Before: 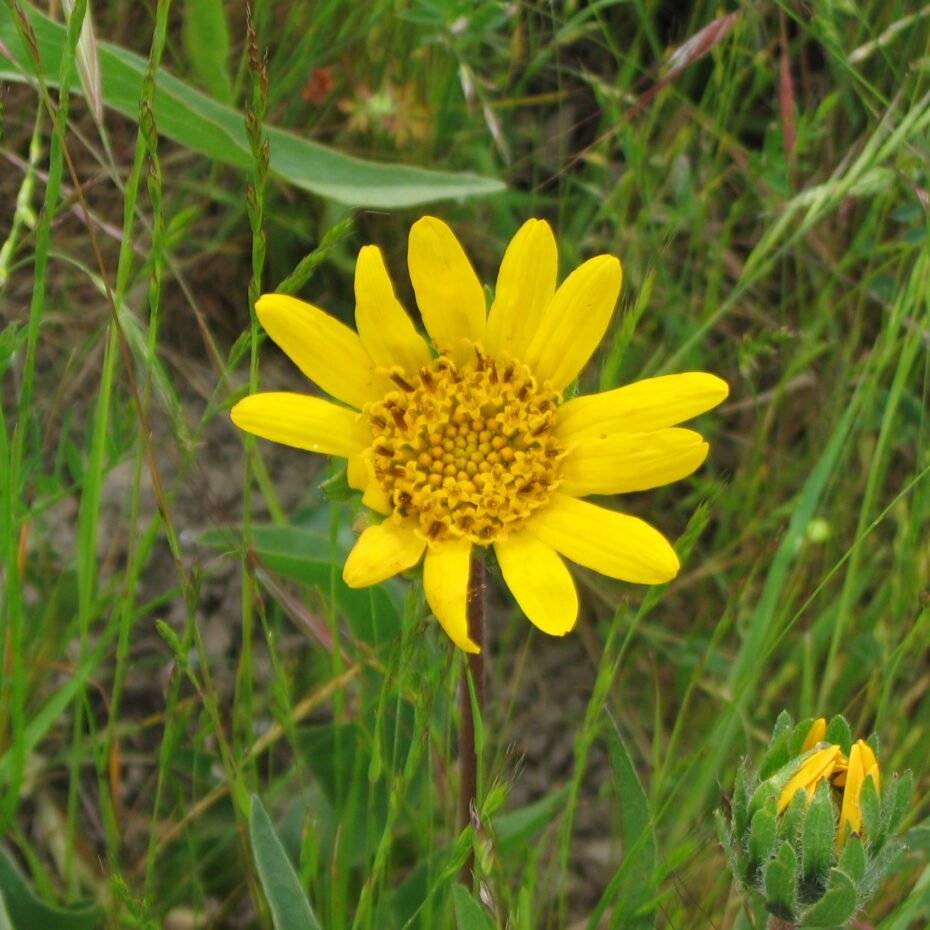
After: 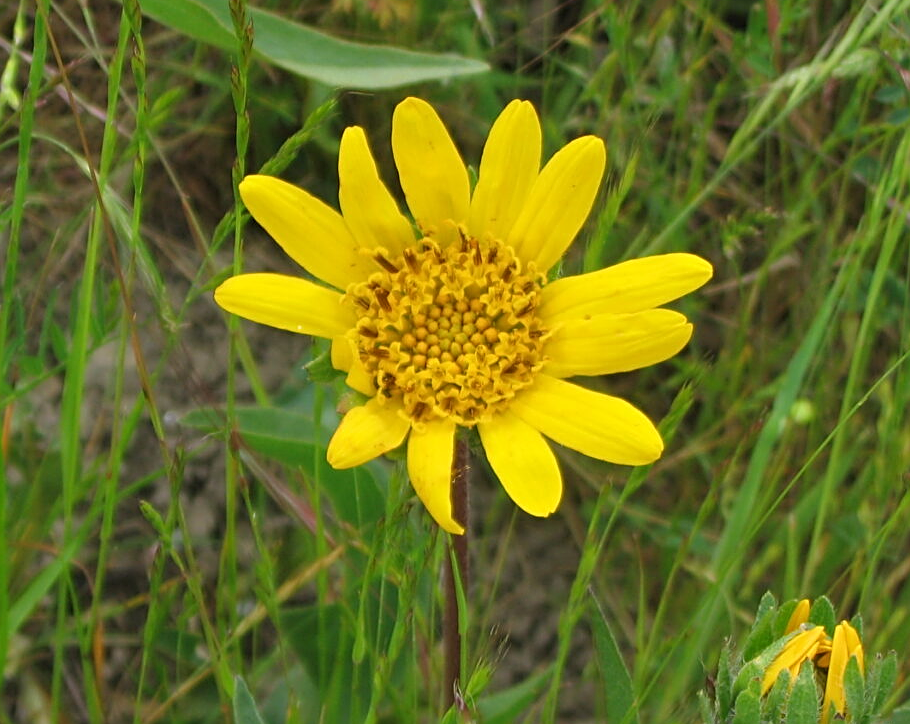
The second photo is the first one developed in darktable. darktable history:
crop and rotate: left 1.814%, top 12.818%, right 0.25%, bottom 9.225%
sharpen: on, module defaults
